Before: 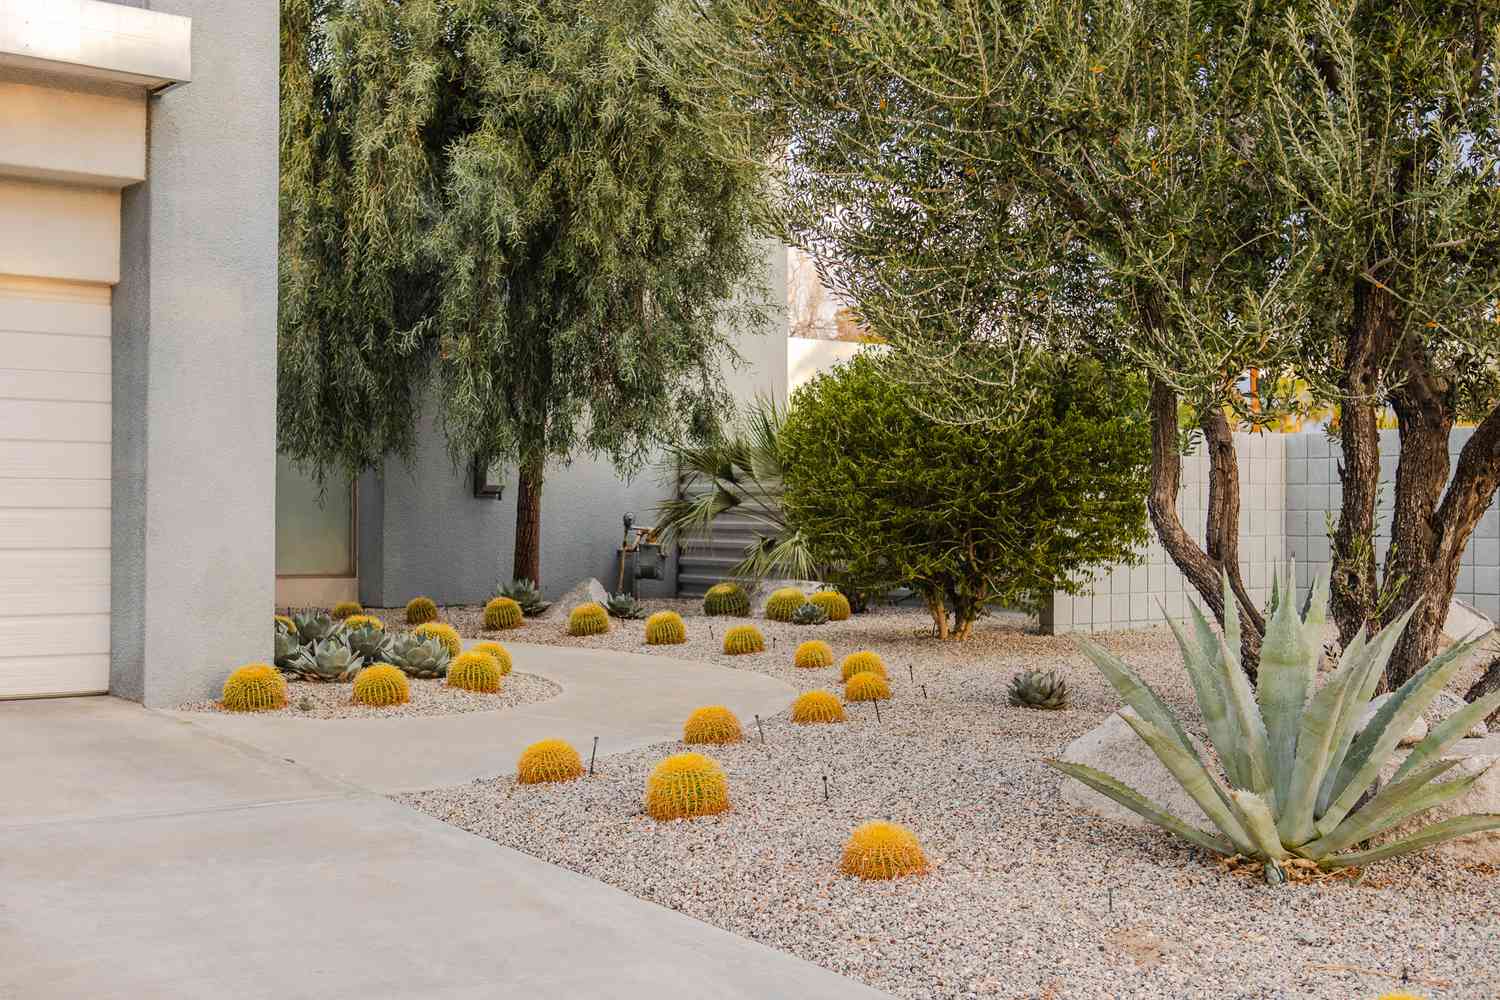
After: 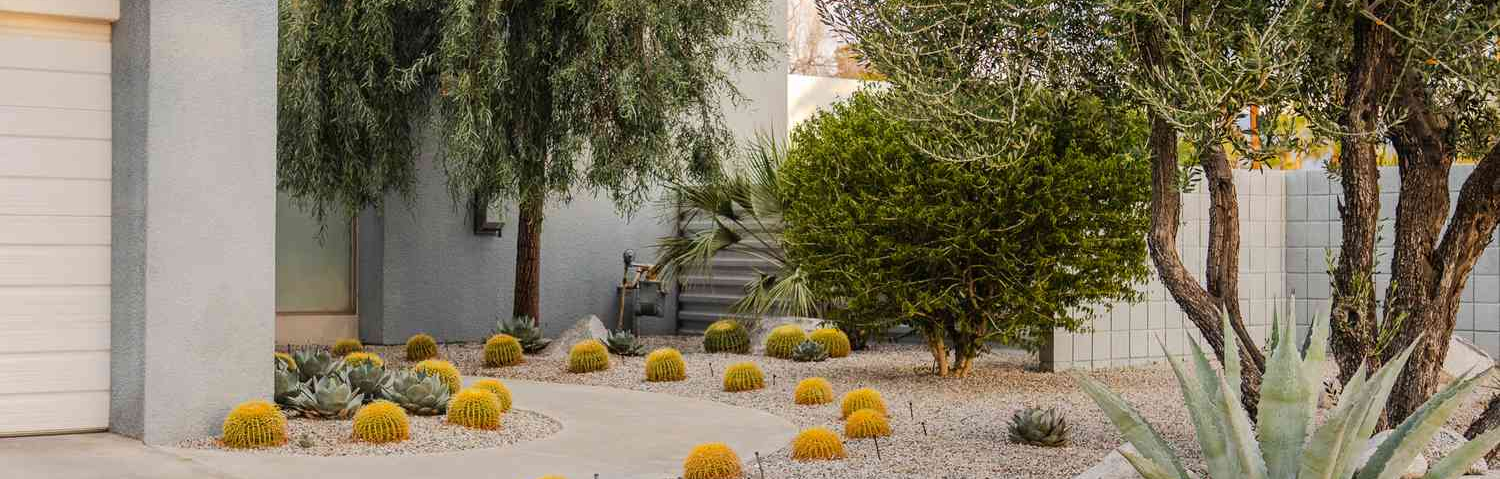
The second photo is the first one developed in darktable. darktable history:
crop and rotate: top 26.306%, bottom 25.723%
